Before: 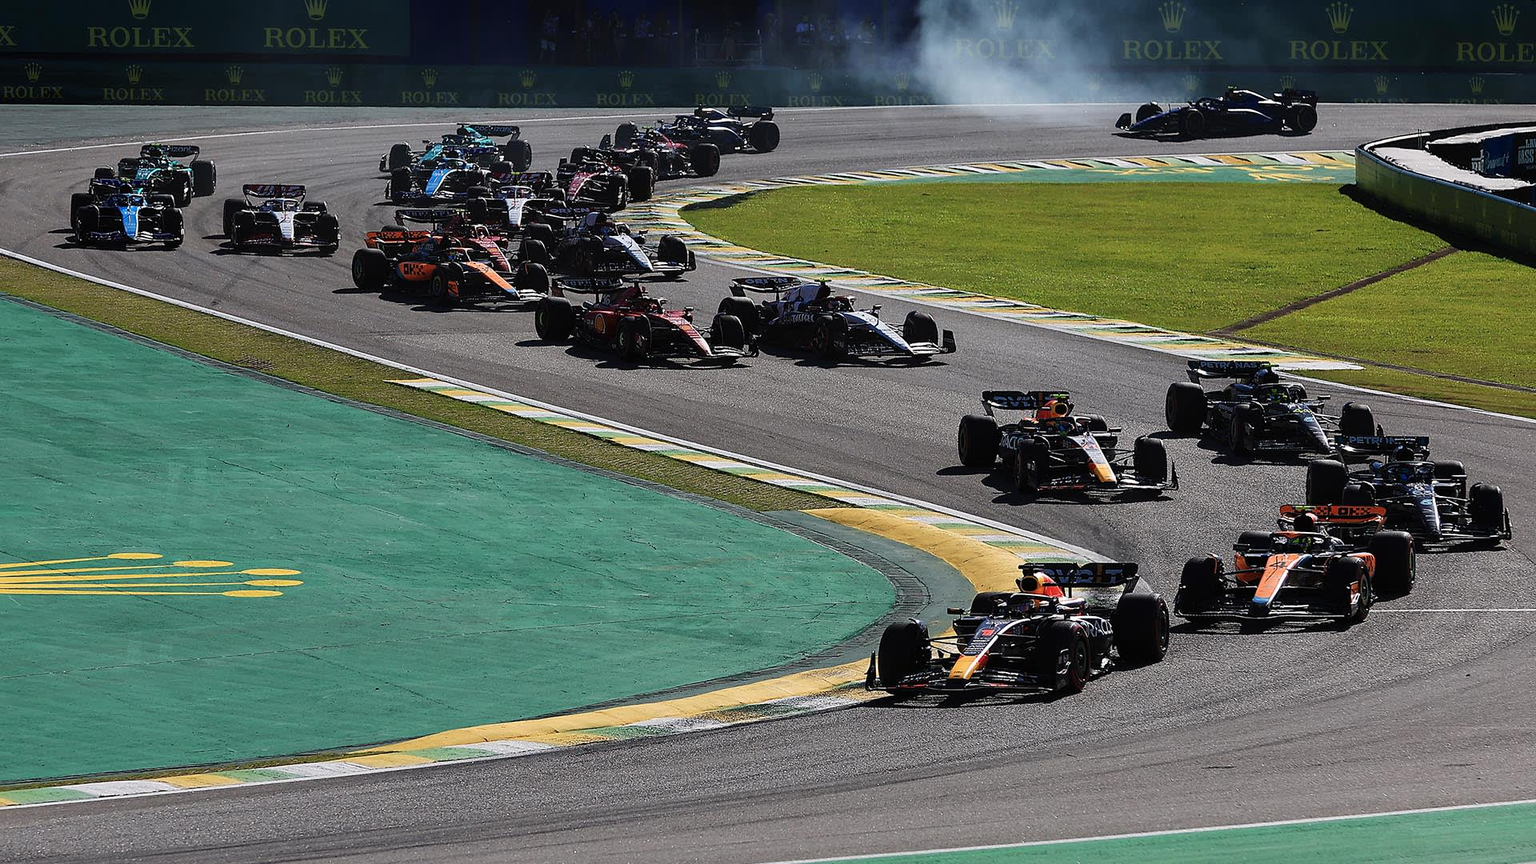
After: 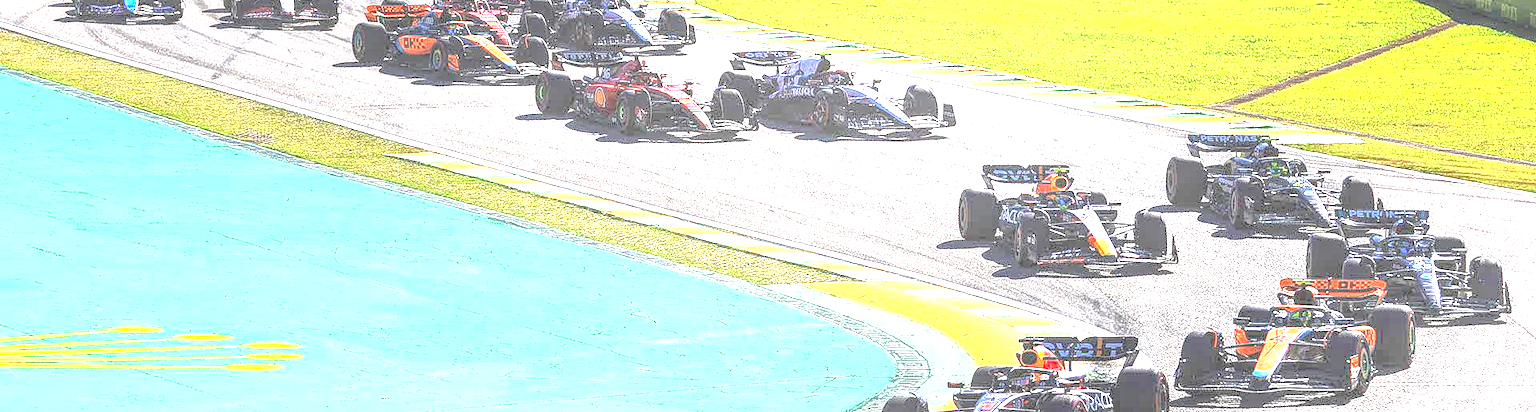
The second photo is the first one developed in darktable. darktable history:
crop and rotate: top 26.224%, bottom 25.974%
exposure: exposure 2.976 EV, compensate highlight preservation false
local contrast: highlights 20%, shadows 26%, detail 200%, midtone range 0.2
